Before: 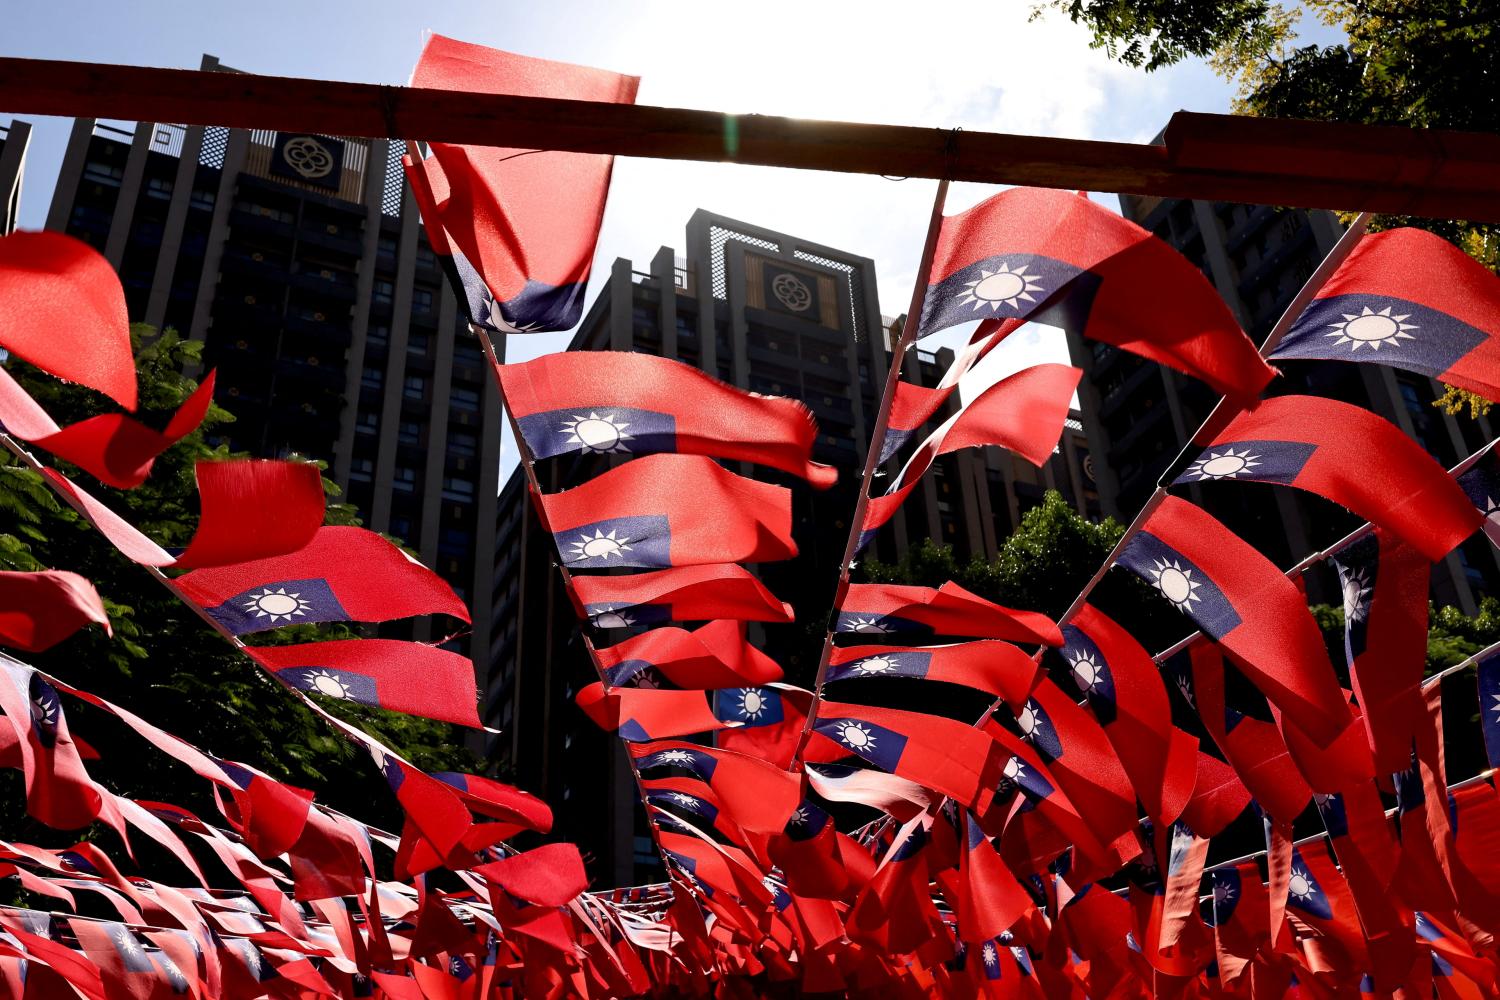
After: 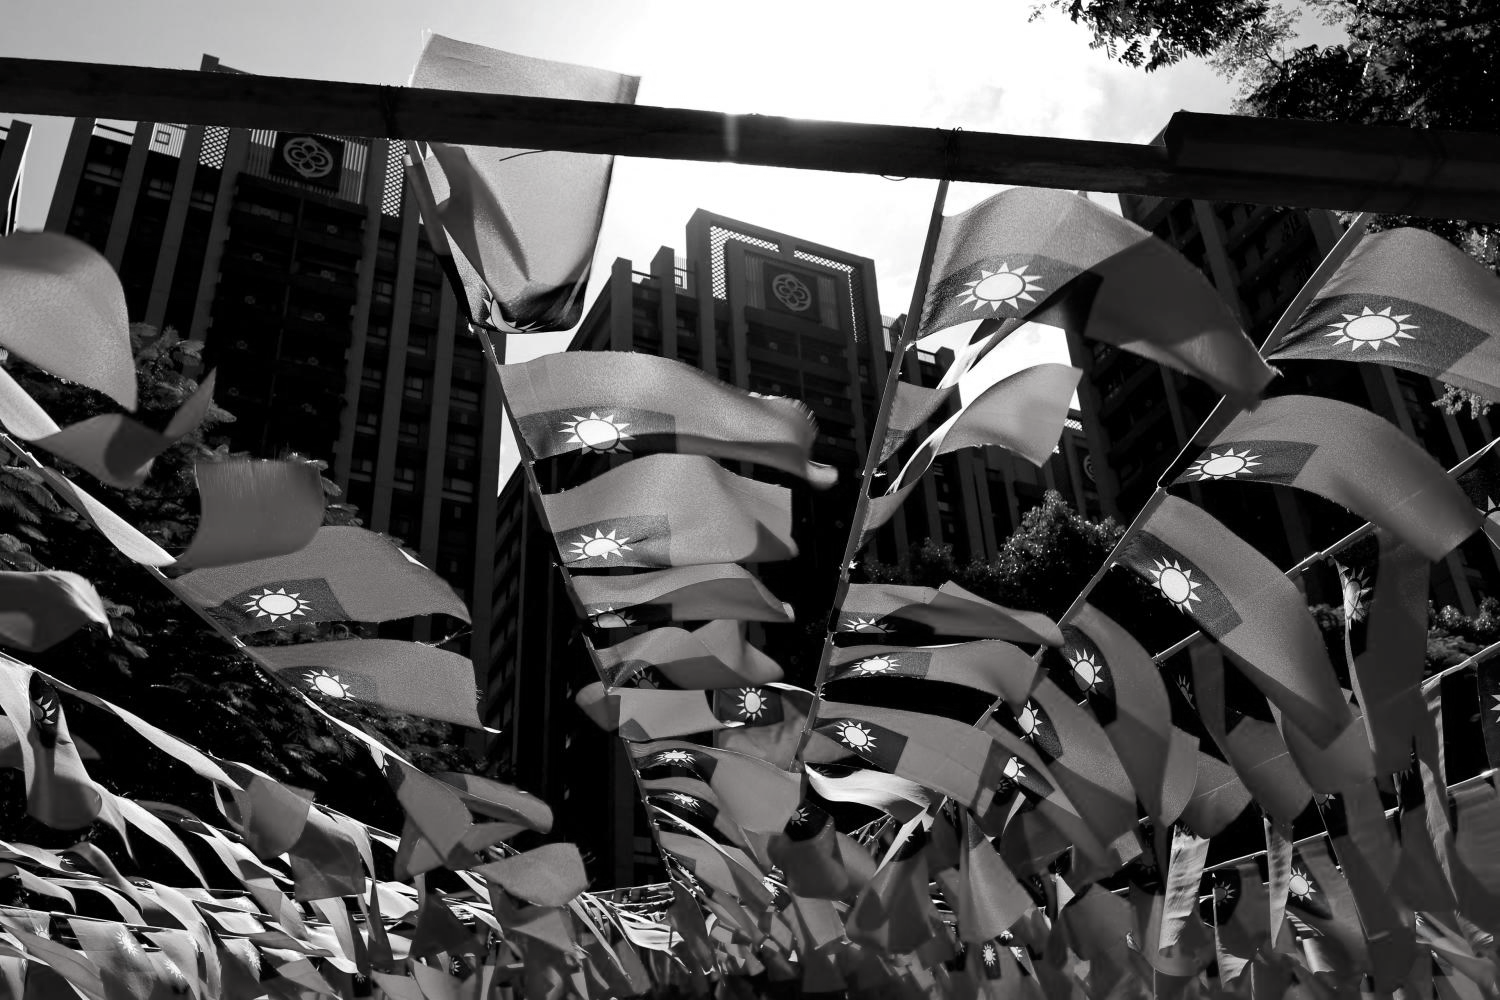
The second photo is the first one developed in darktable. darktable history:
contrast brightness saturation: saturation -0.983
